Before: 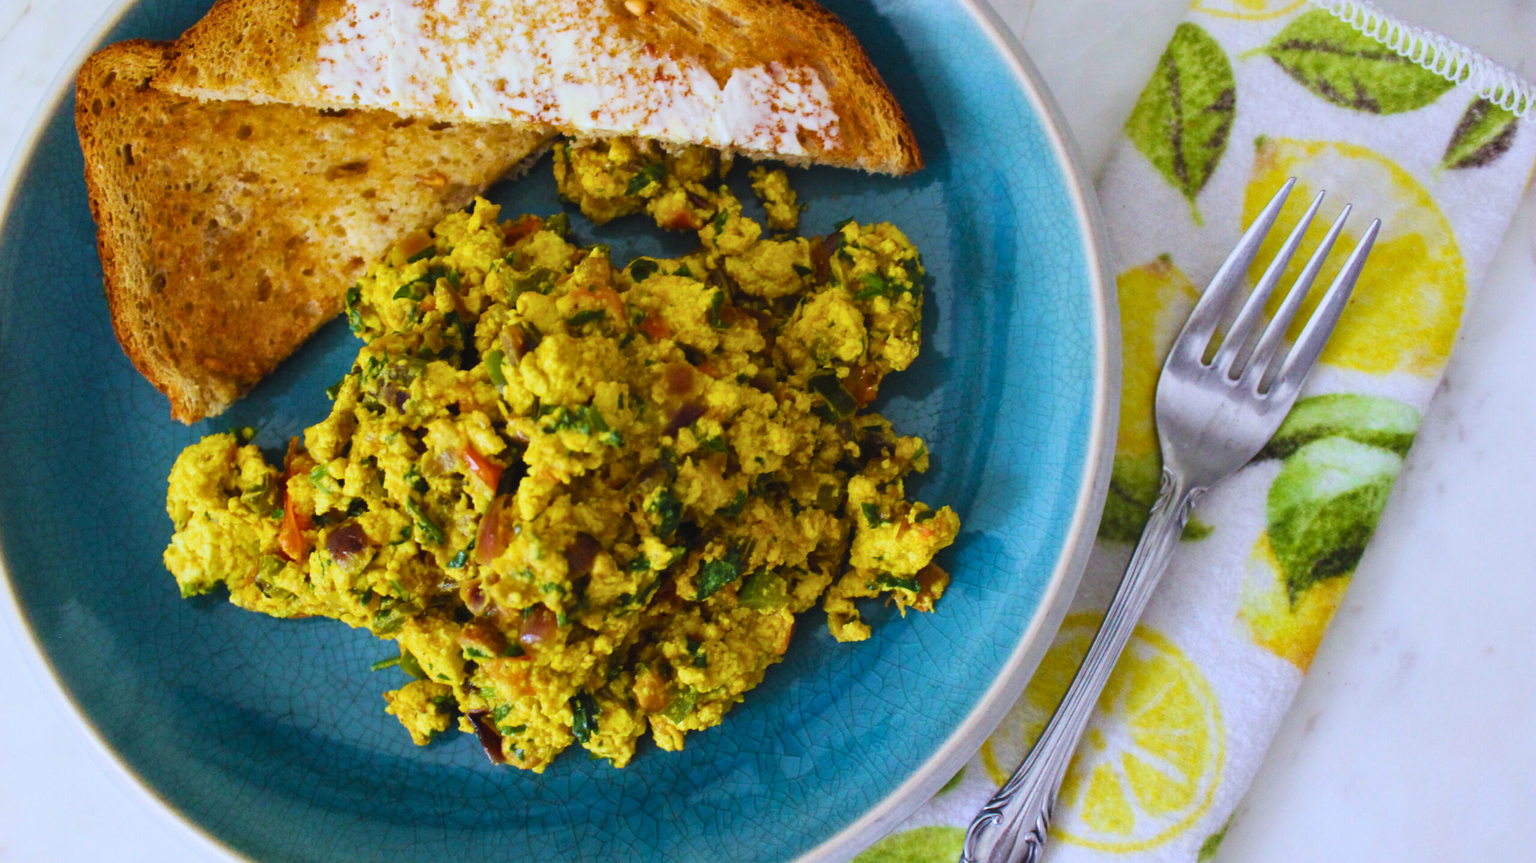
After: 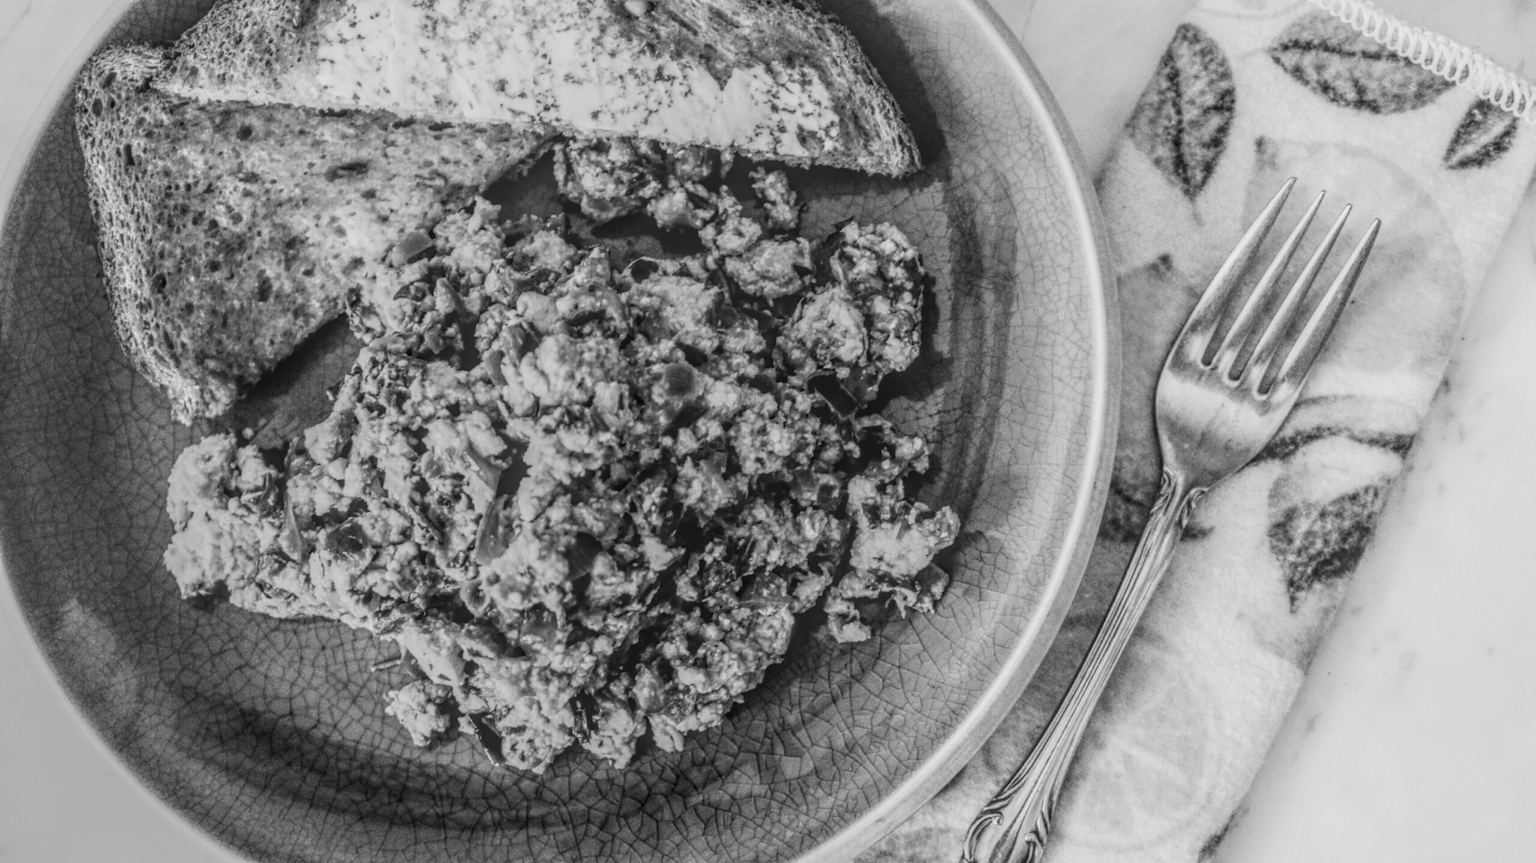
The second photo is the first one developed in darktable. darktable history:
monochrome: on, module defaults
color balance rgb: shadows lift › hue 87.51°, highlights gain › chroma 1.62%, highlights gain › hue 55.1°, global offset › chroma 0.06%, global offset › hue 253.66°, linear chroma grading › global chroma 0.5%, perceptual saturation grading › global saturation 16.38%
local contrast: highlights 0%, shadows 0%, detail 200%, midtone range 0.25
exposure: black level correction 0, exposure 0.2 EV, compensate exposure bias true, compensate highlight preservation false
sigmoid: contrast 2, skew -0.2, preserve hue 0%, red attenuation 0.1, red rotation 0.035, green attenuation 0.1, green rotation -0.017, blue attenuation 0.15, blue rotation -0.052, base primaries Rec2020
white balance: red 0.984, blue 1.059
